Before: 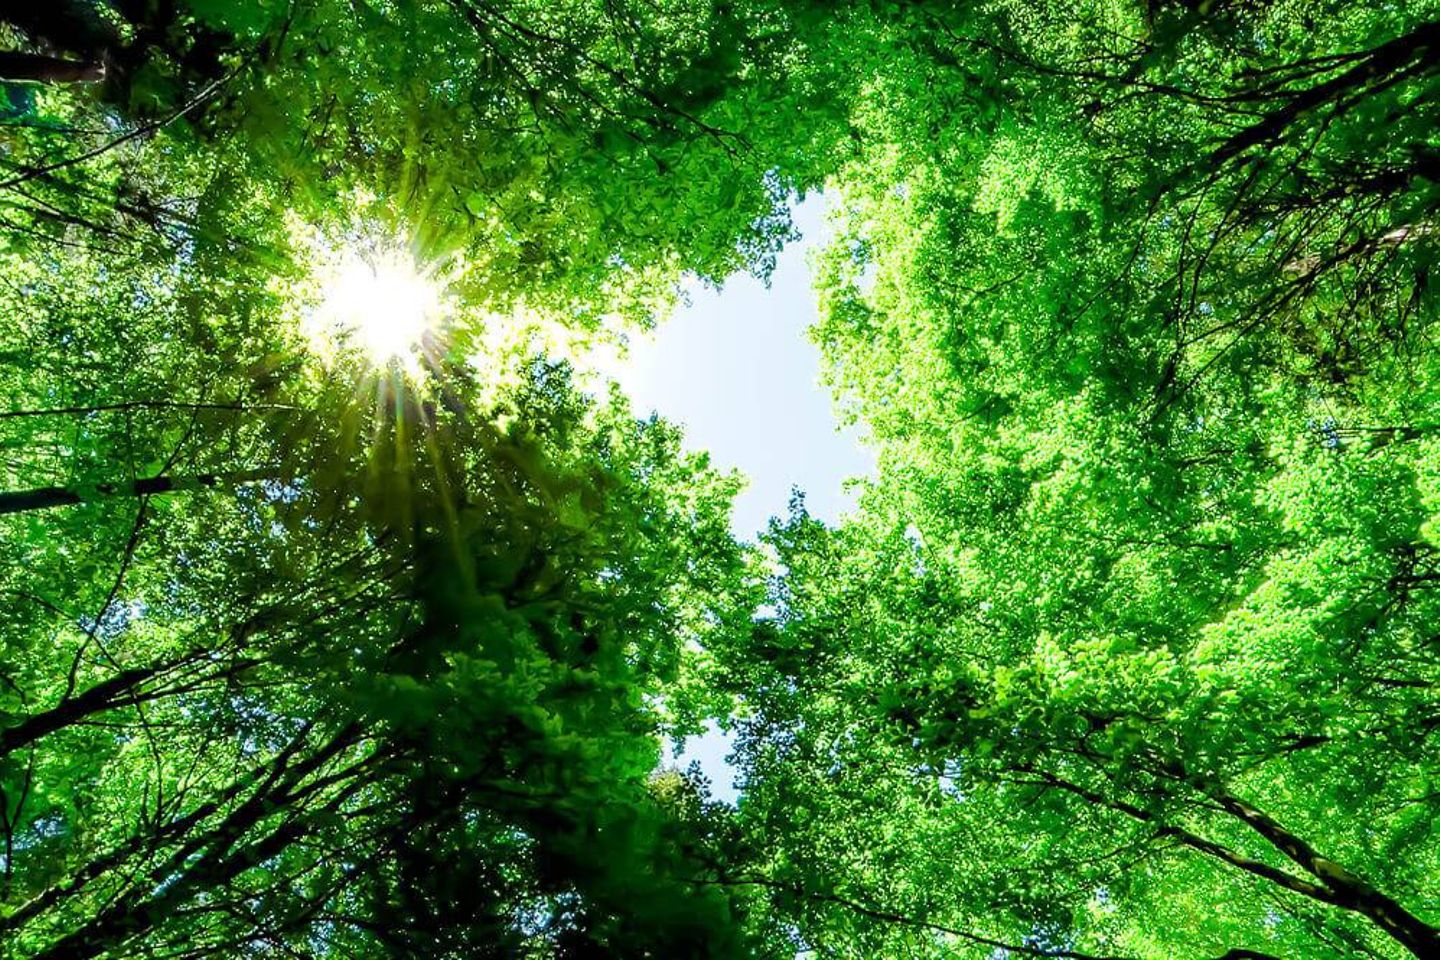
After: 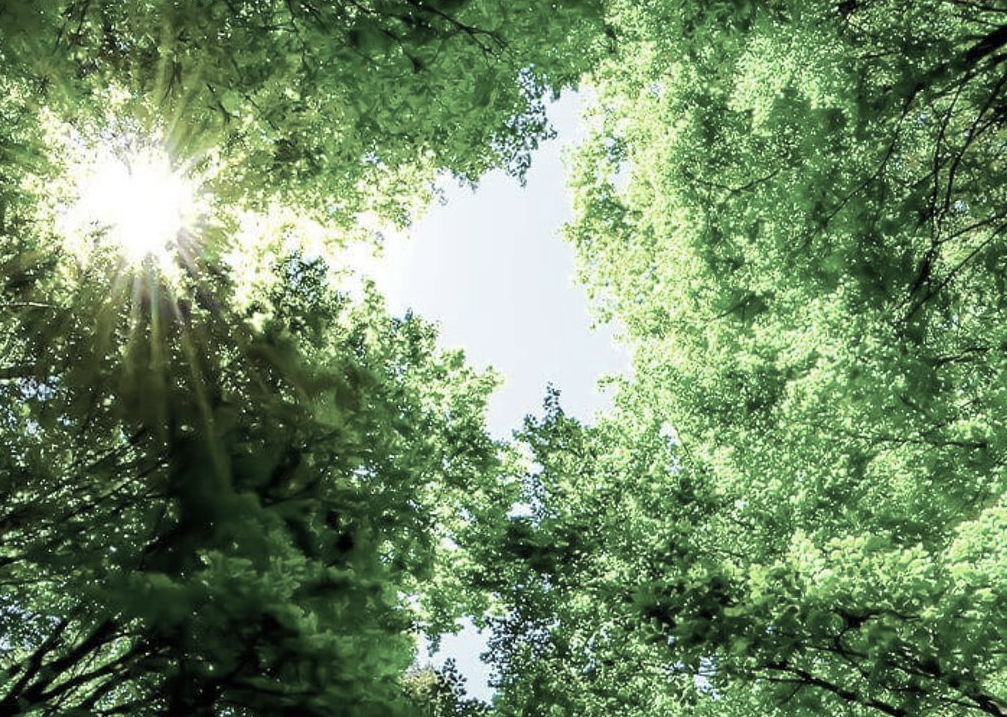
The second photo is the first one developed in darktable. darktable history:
color correction: saturation 0.5
crop and rotate: left 17.046%, top 10.659%, right 12.989%, bottom 14.553%
